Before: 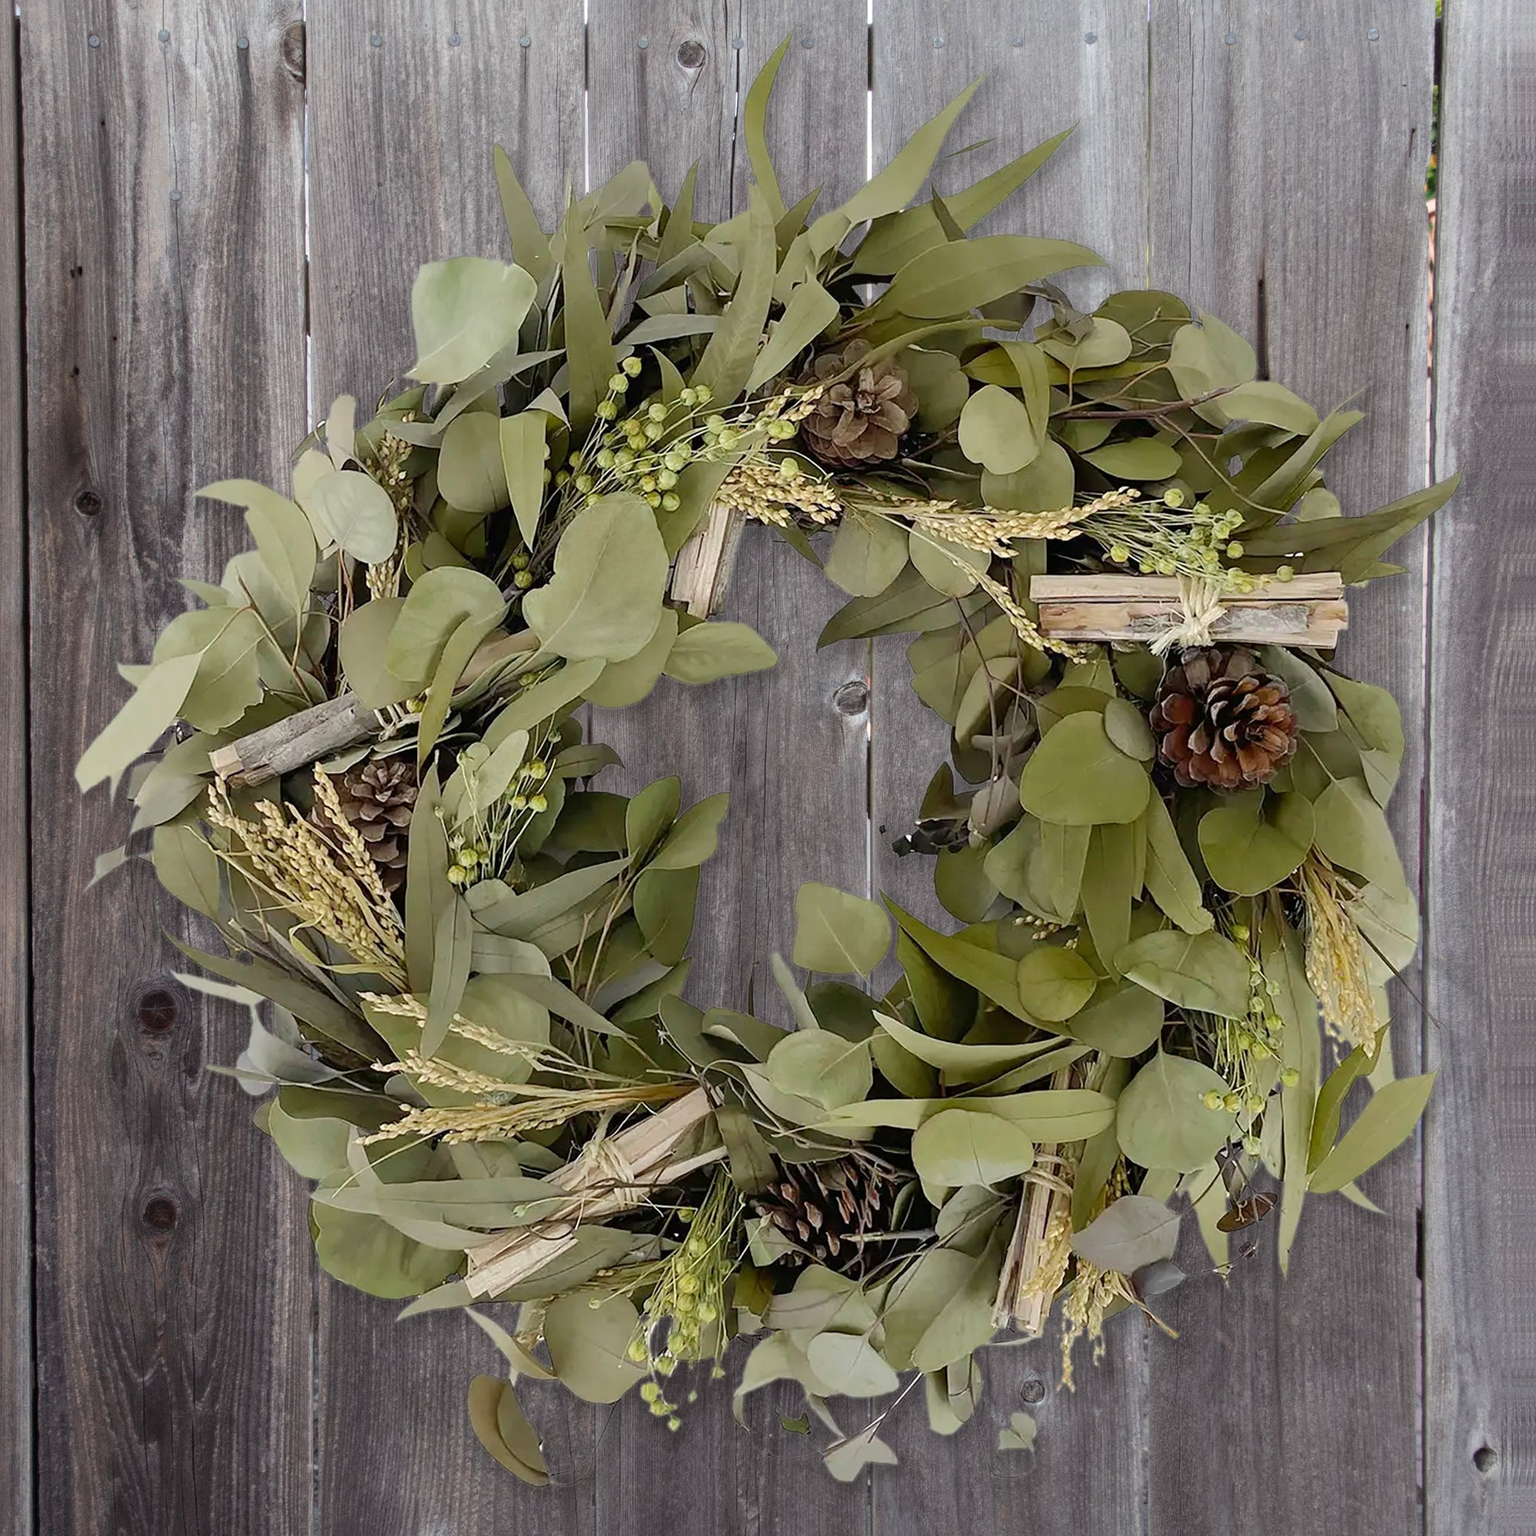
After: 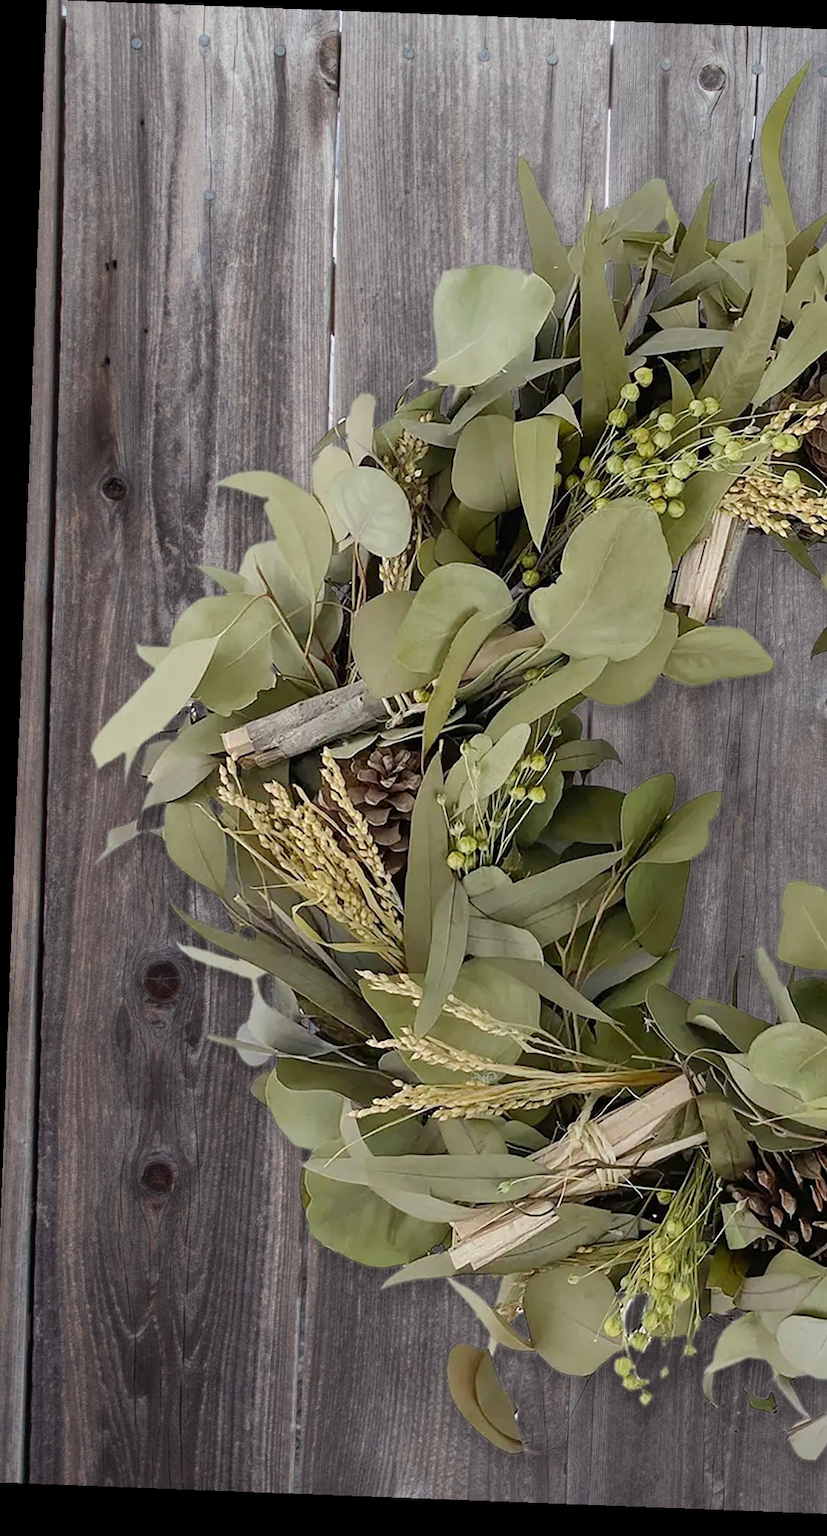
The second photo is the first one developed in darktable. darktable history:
rotate and perspective: rotation 2.17°, automatic cropping off
crop: left 0.587%, right 45.588%, bottom 0.086%
